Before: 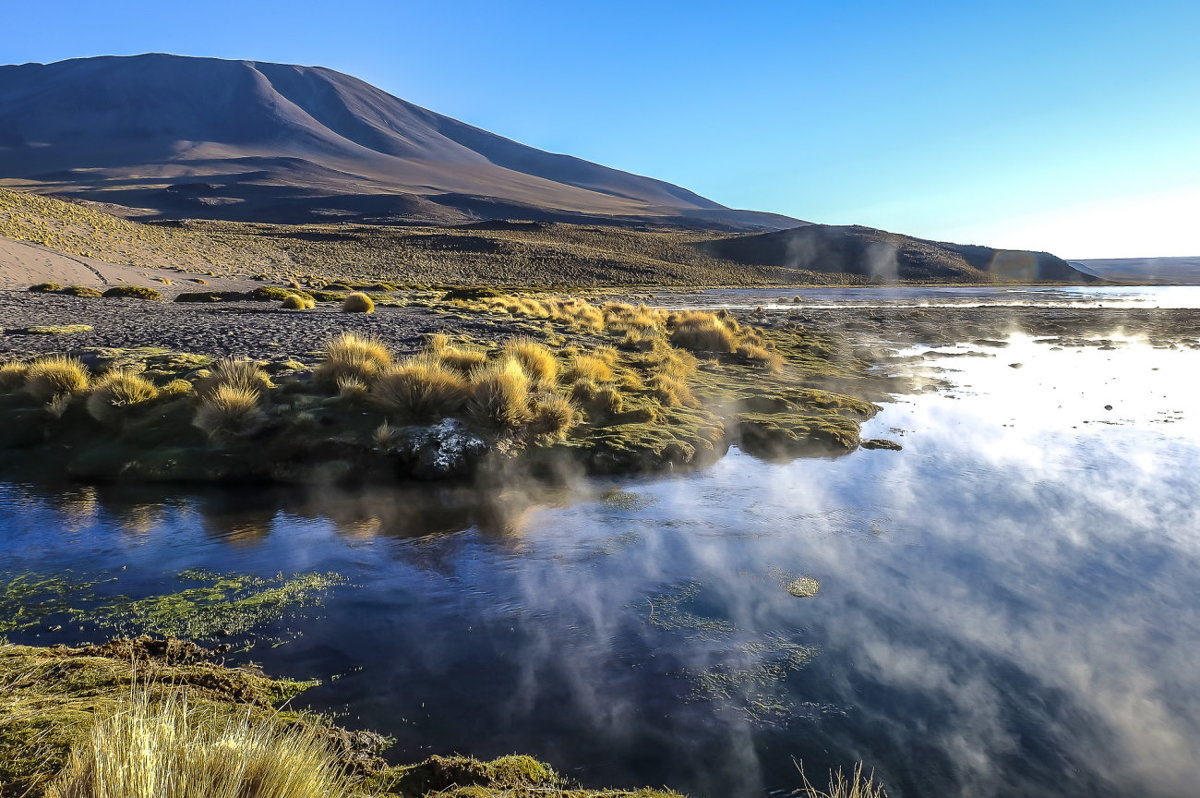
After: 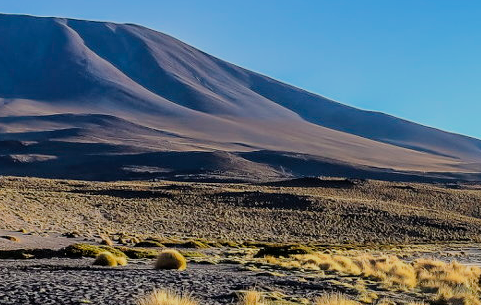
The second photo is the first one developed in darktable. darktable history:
crop: left 15.685%, top 5.428%, right 44.187%, bottom 56.323%
filmic rgb: black relative exposure -7.65 EV, white relative exposure 4.56 EV, threshold 3.02 EV, hardness 3.61, enable highlight reconstruction true
